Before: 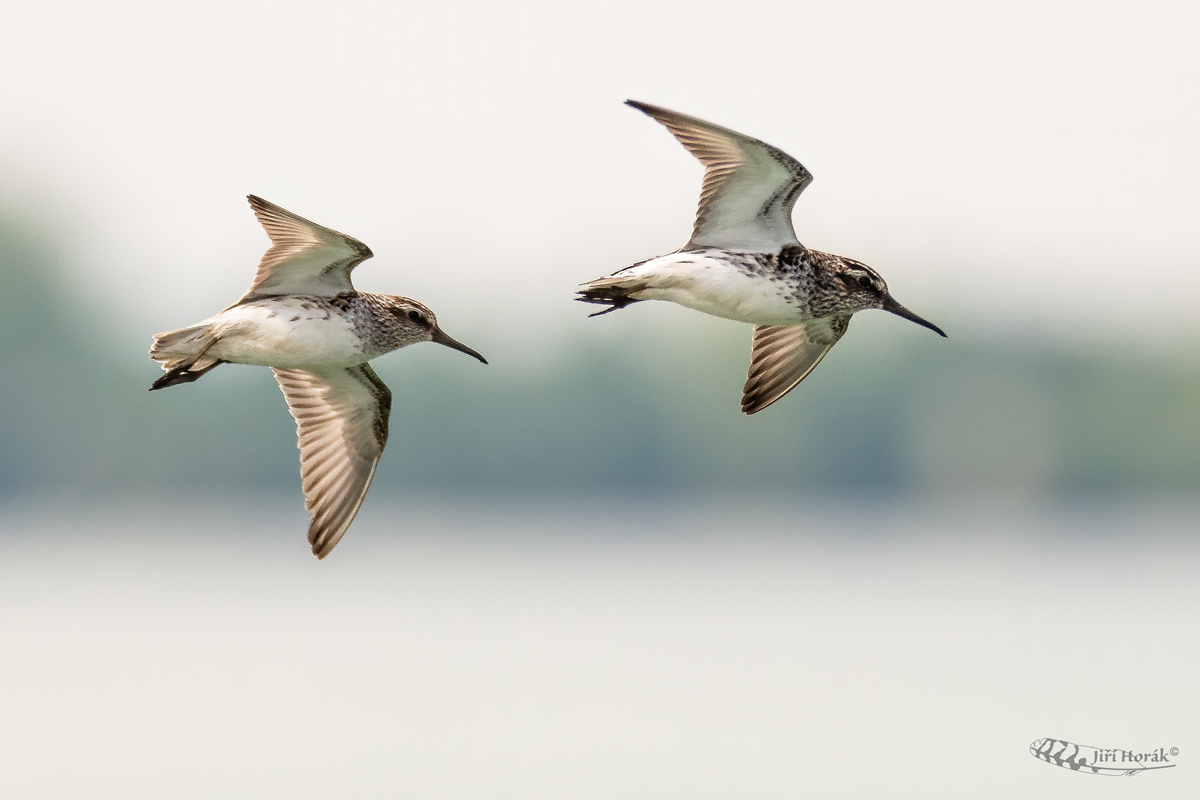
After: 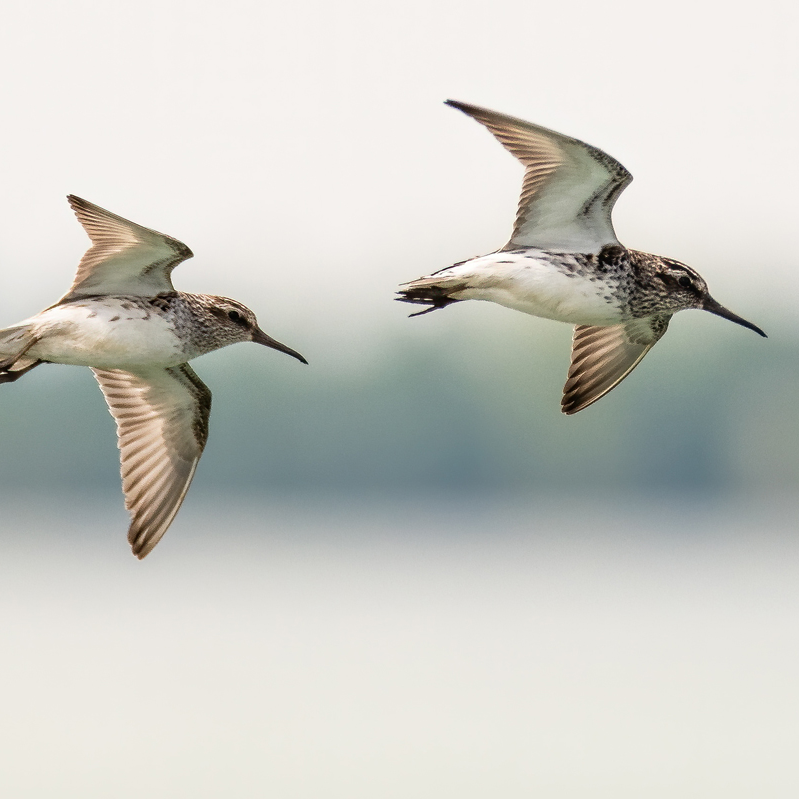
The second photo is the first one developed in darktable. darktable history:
crop and rotate: left 15.055%, right 18.278%
